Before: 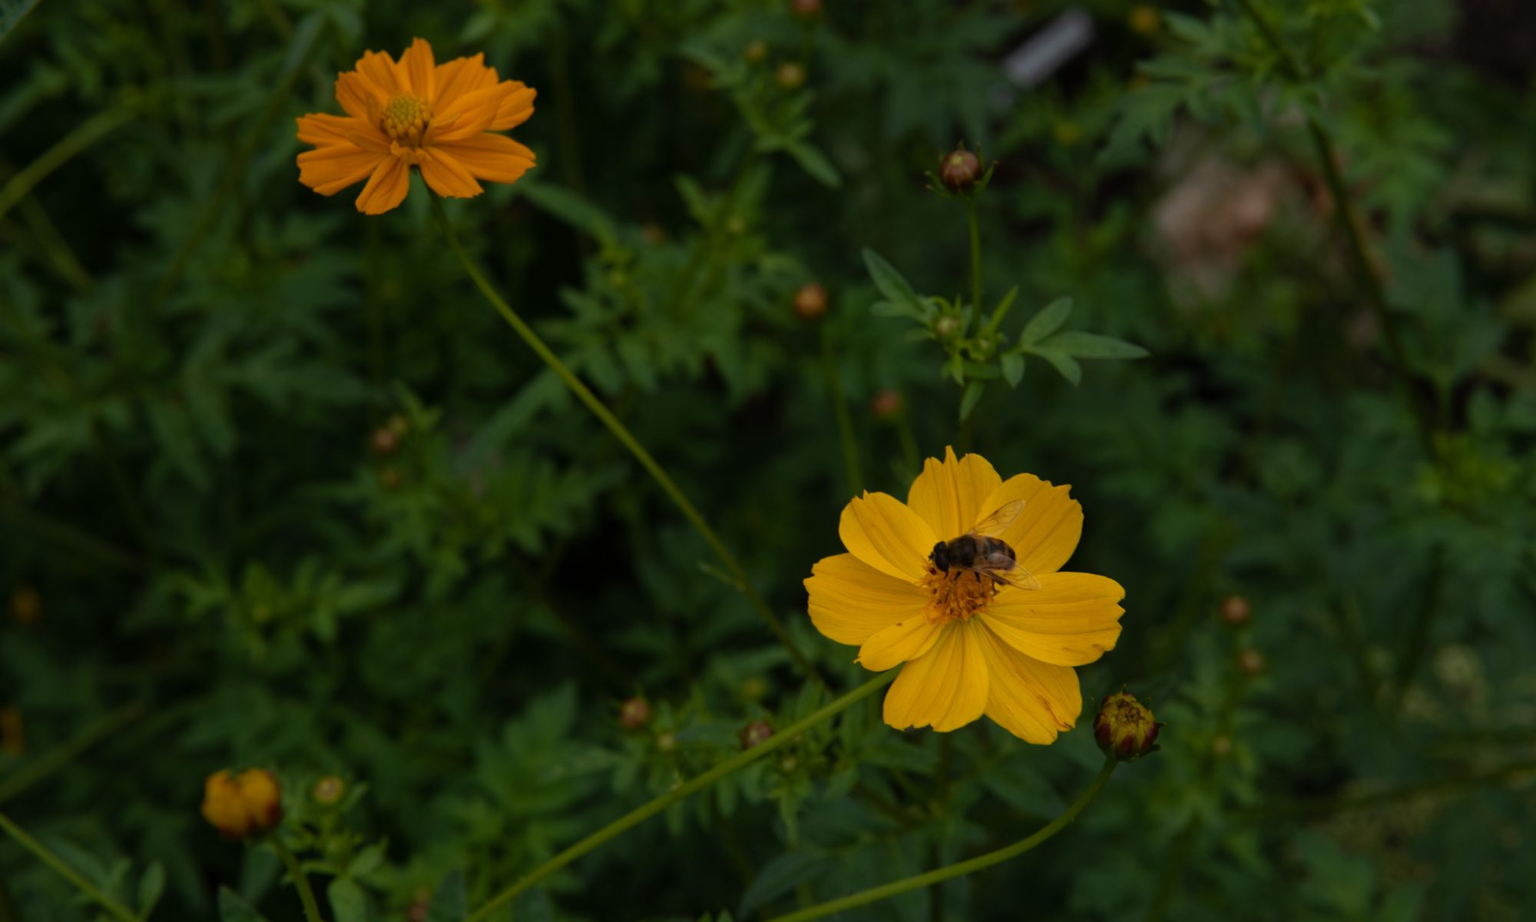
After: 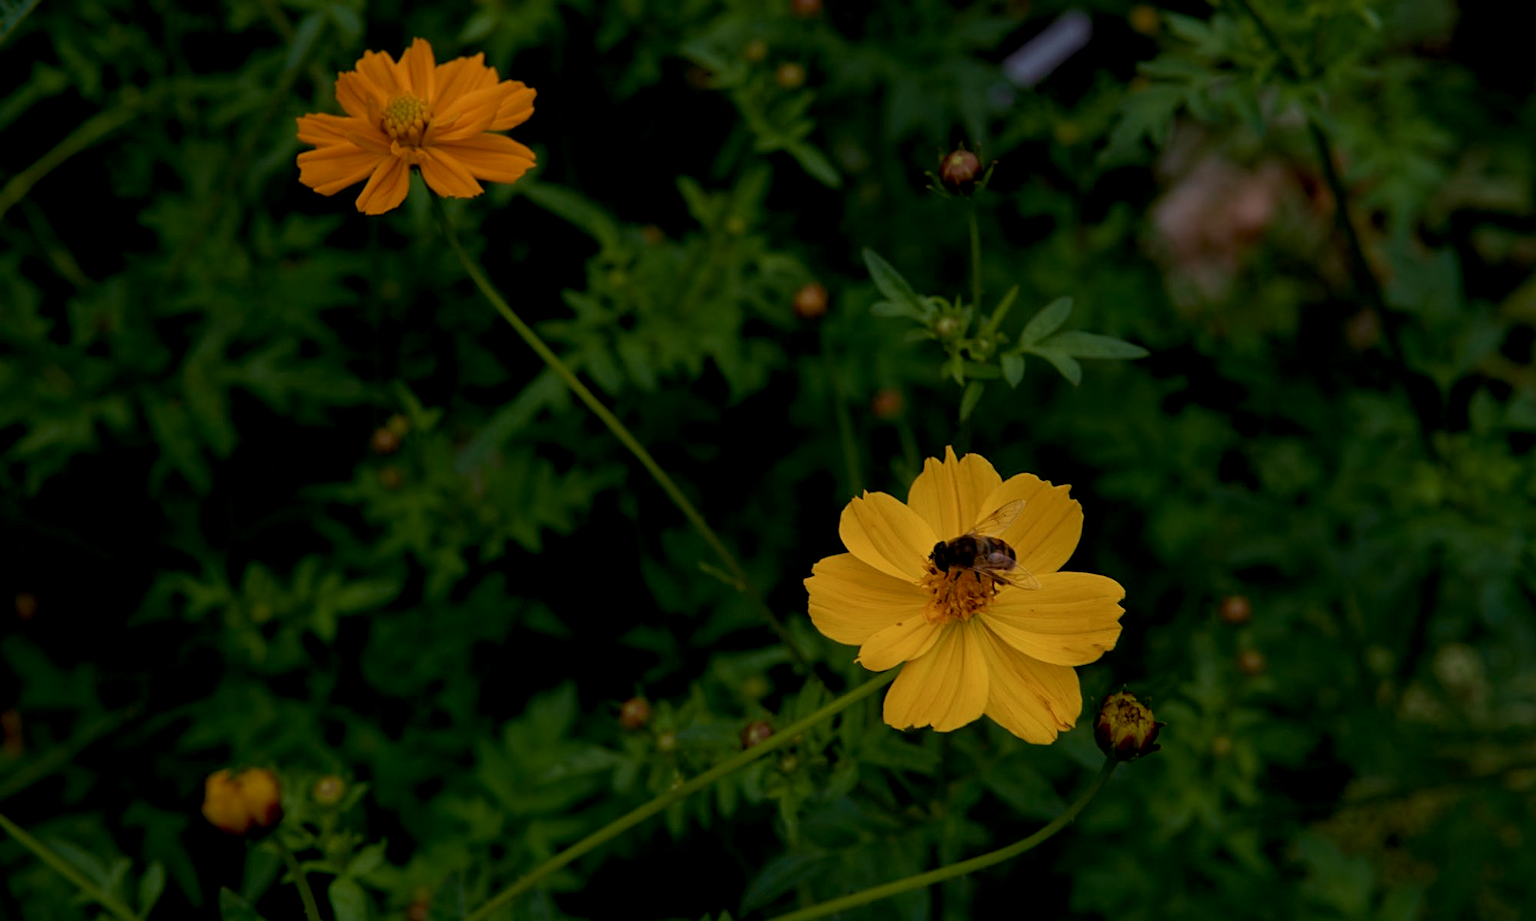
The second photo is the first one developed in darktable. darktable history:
sharpen: on, module defaults
color calibration: illuminant custom, x 0.363, y 0.385, temperature 4528.03 K
exposure: black level correction 0.009, exposure -0.159 EV, compensate highlight preservation false
velvia: on, module defaults
